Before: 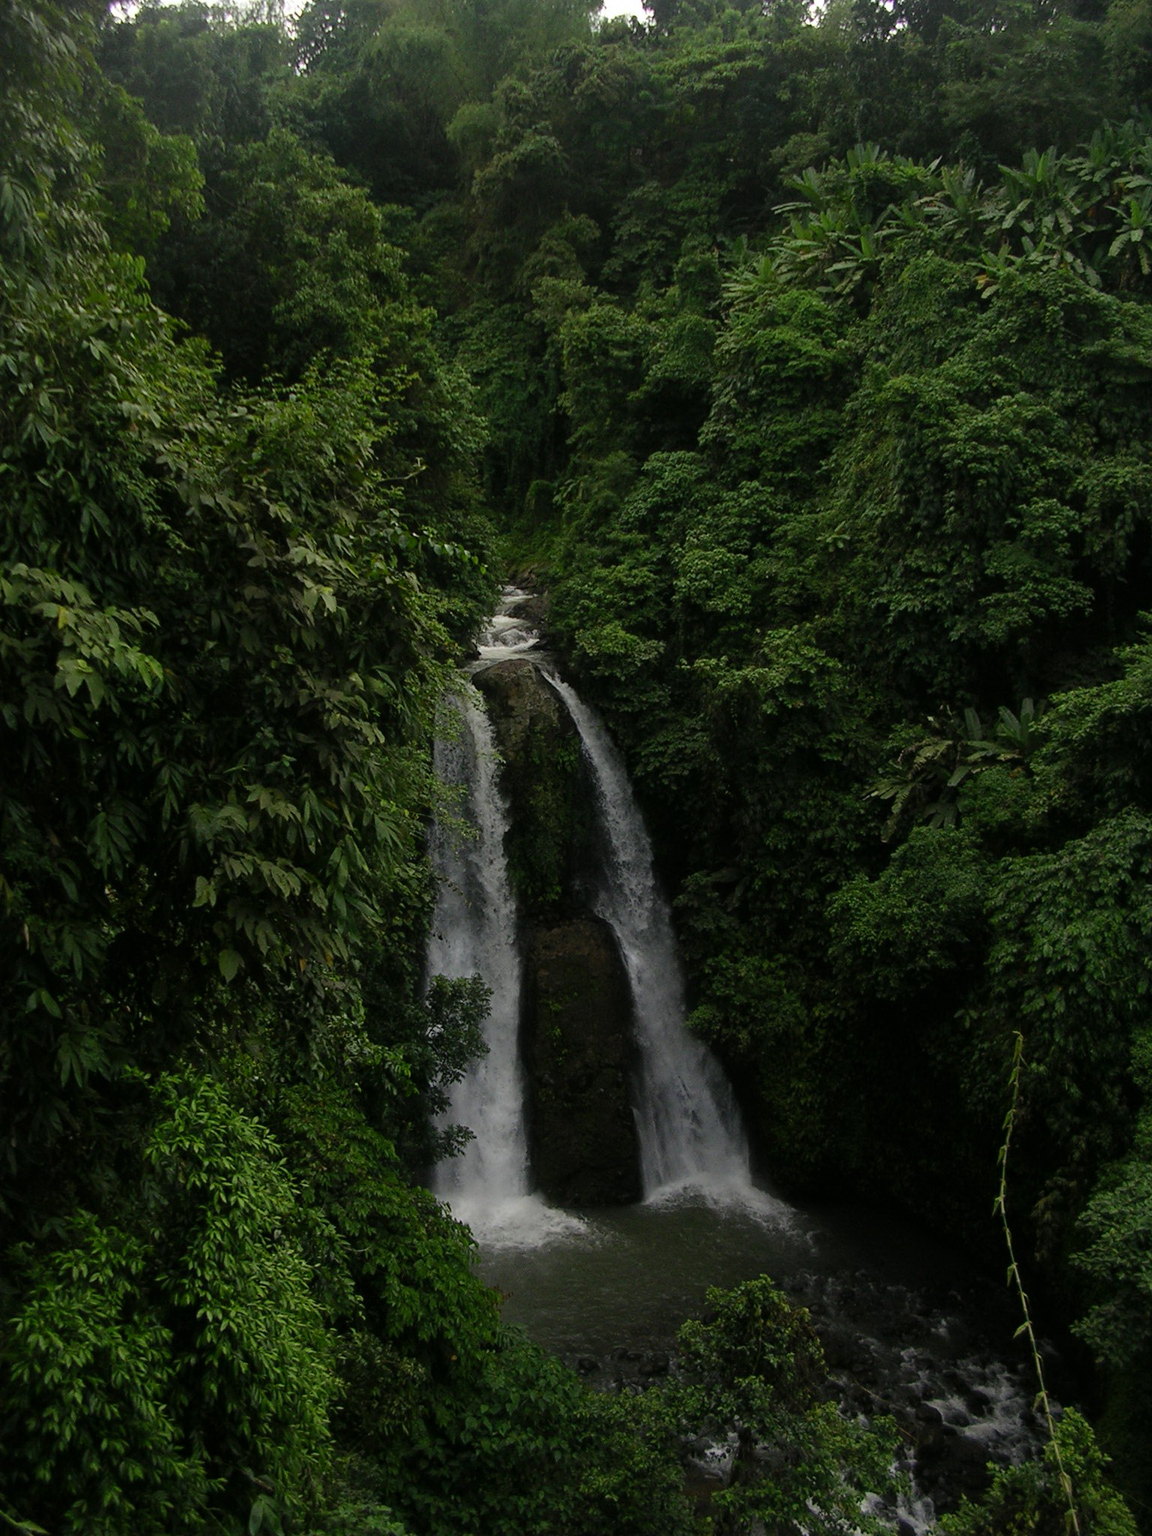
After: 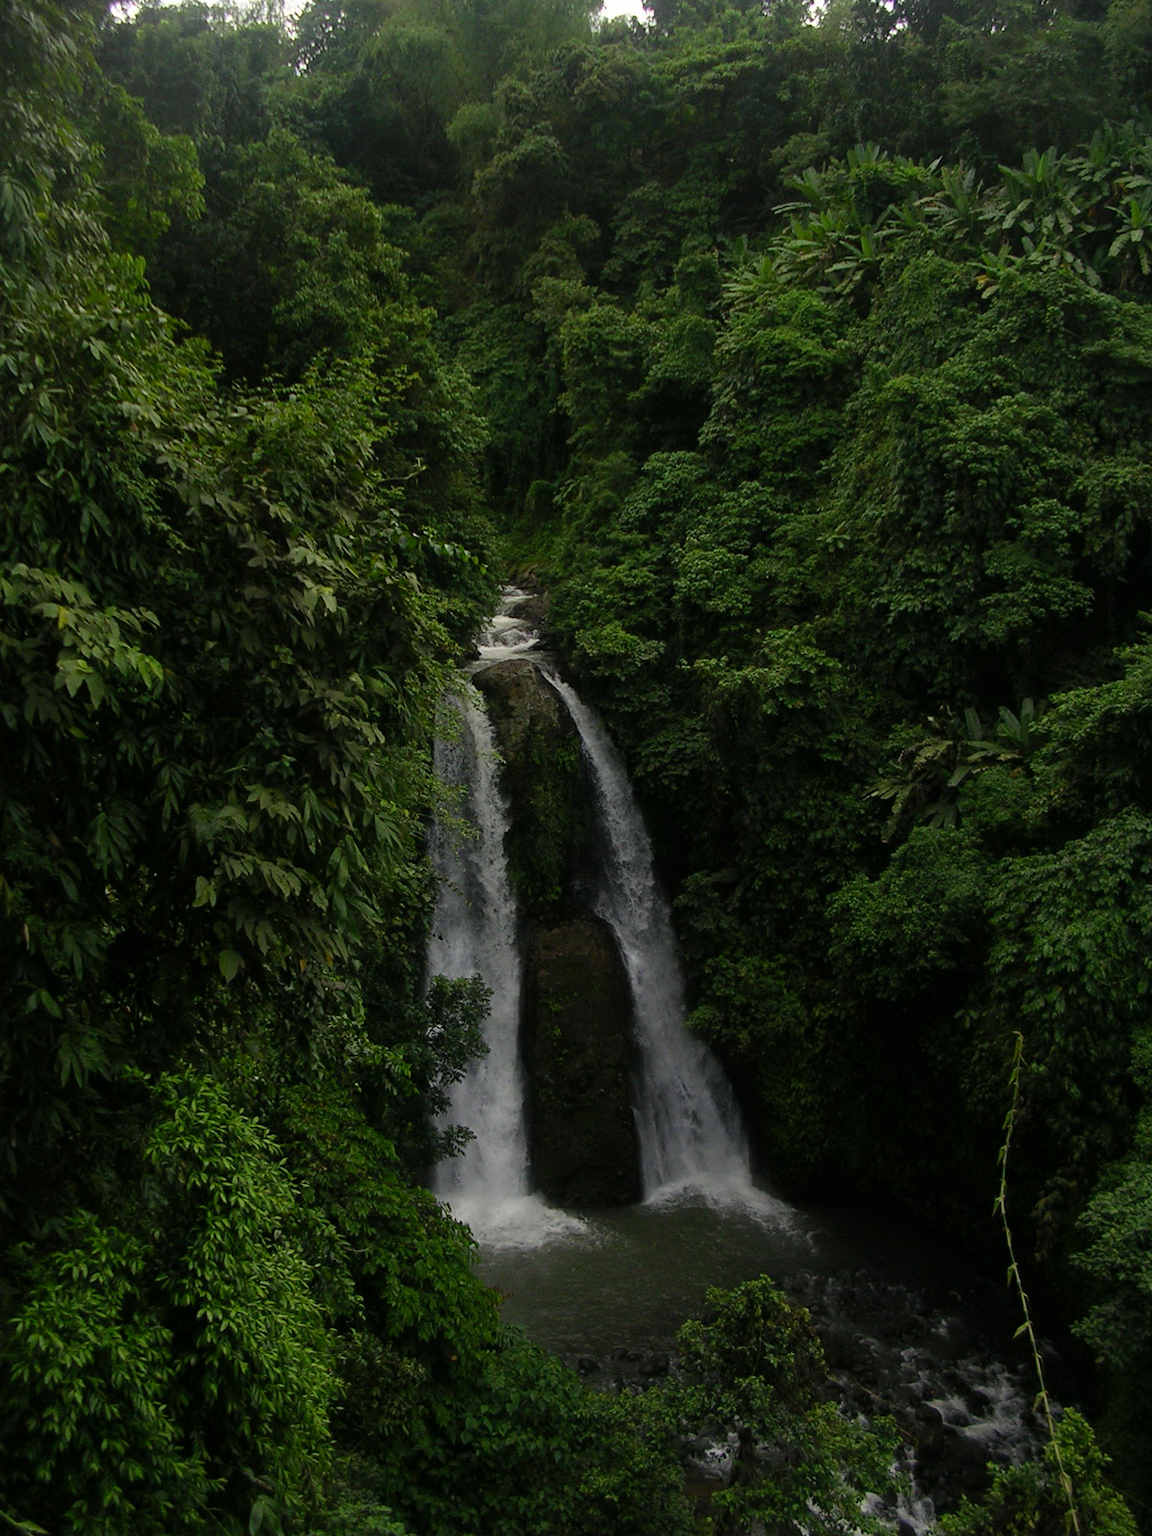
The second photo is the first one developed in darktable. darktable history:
exposure: exposure -0.01 EV, compensate highlight preservation false
color balance rgb: global vibrance 20%
bloom: size 9%, threshold 100%, strength 7%
